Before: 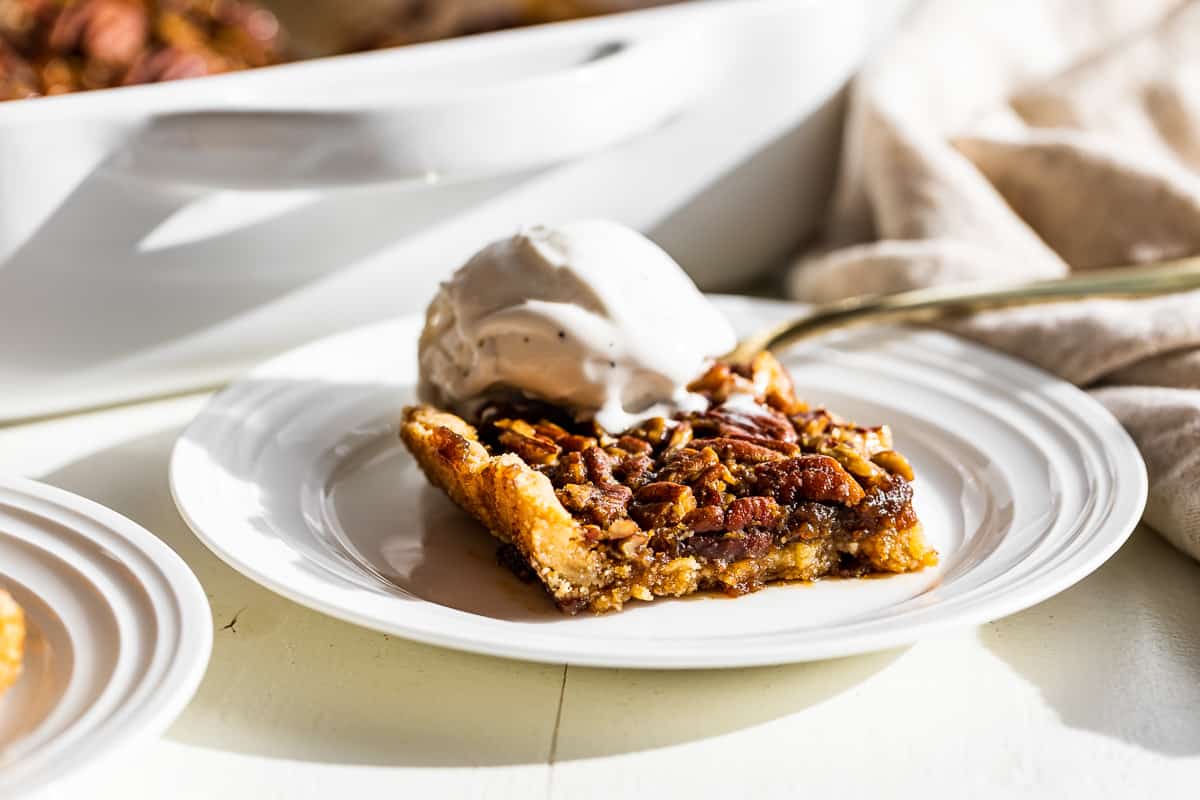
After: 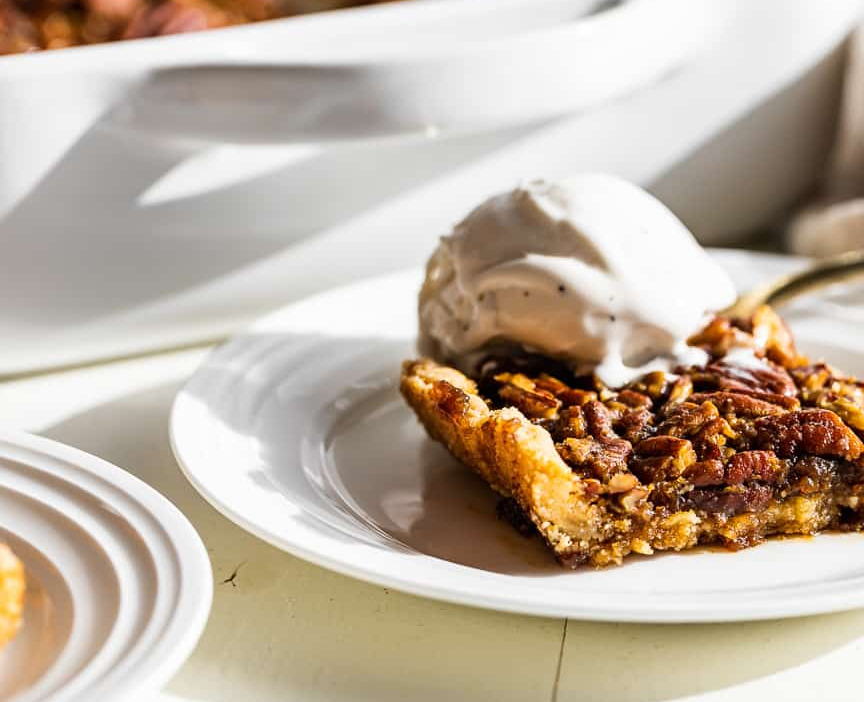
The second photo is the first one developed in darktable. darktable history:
exposure: black level correction 0, compensate exposure bias true, compensate highlight preservation false
crop: top 5.803%, right 27.864%, bottom 5.804%
